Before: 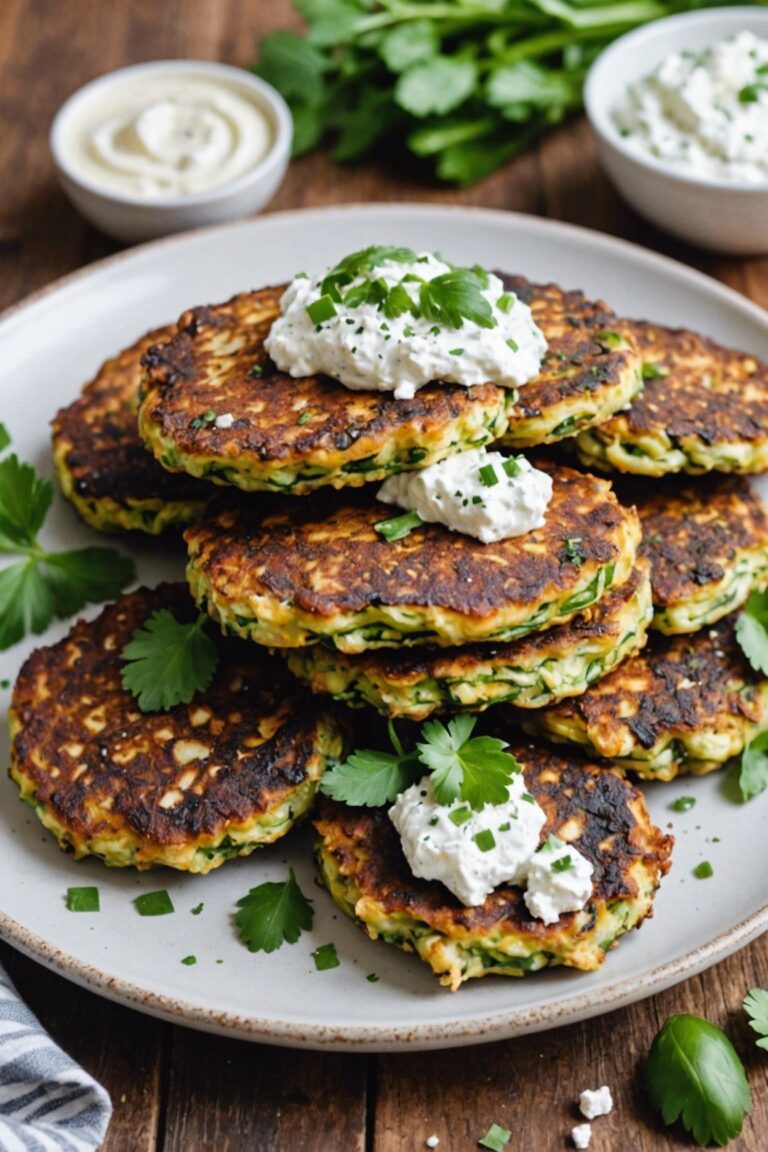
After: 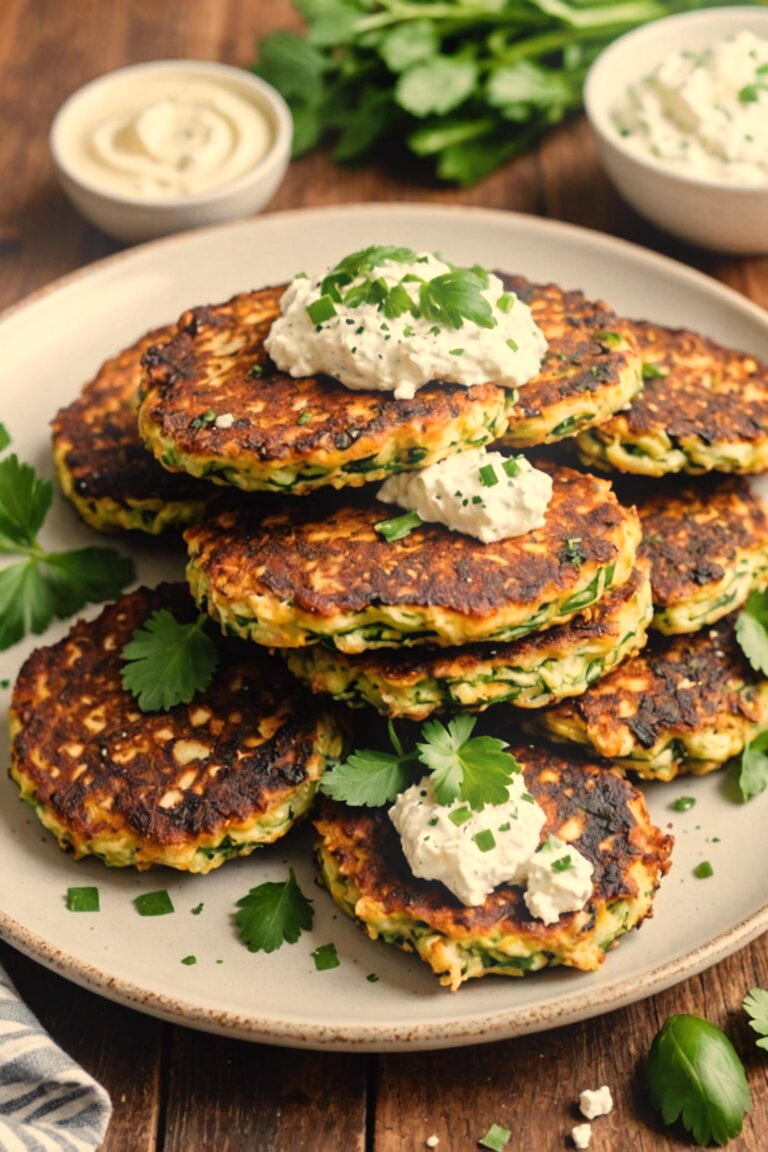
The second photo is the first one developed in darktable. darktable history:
bloom: size 15%, threshold 97%, strength 7%
white balance: red 1.123, blue 0.83
